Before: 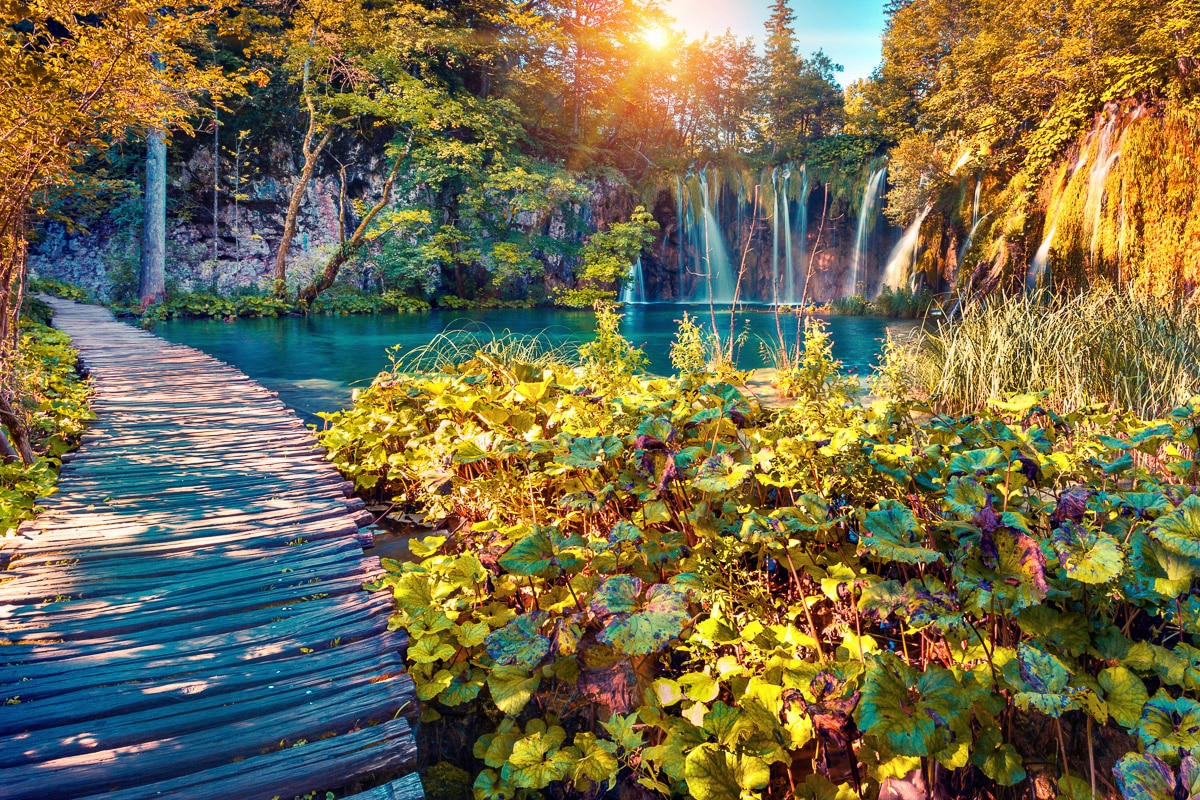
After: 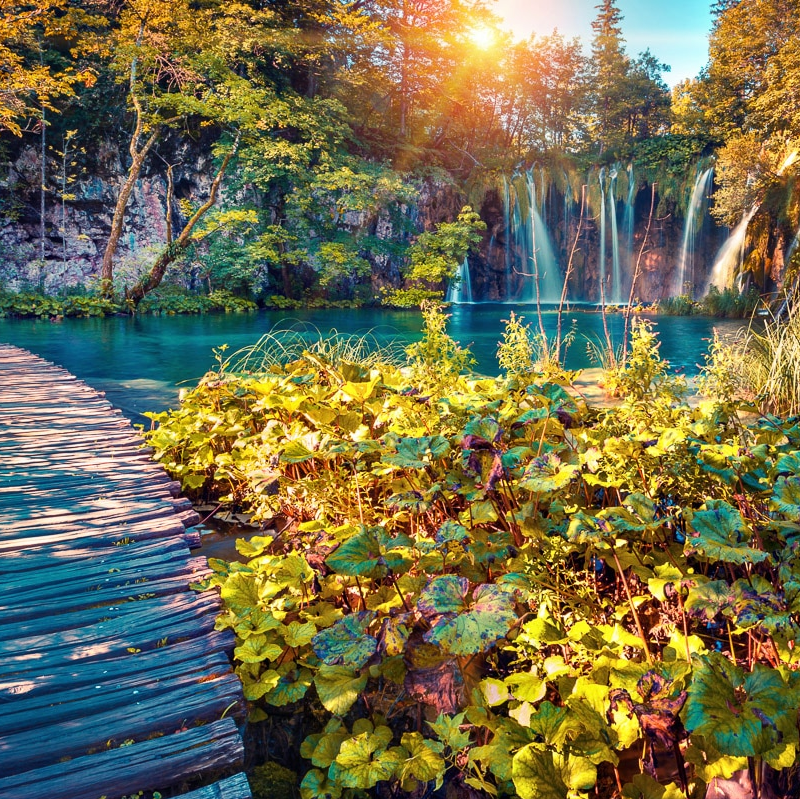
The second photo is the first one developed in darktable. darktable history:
crop and rotate: left 14.452%, right 18.837%
